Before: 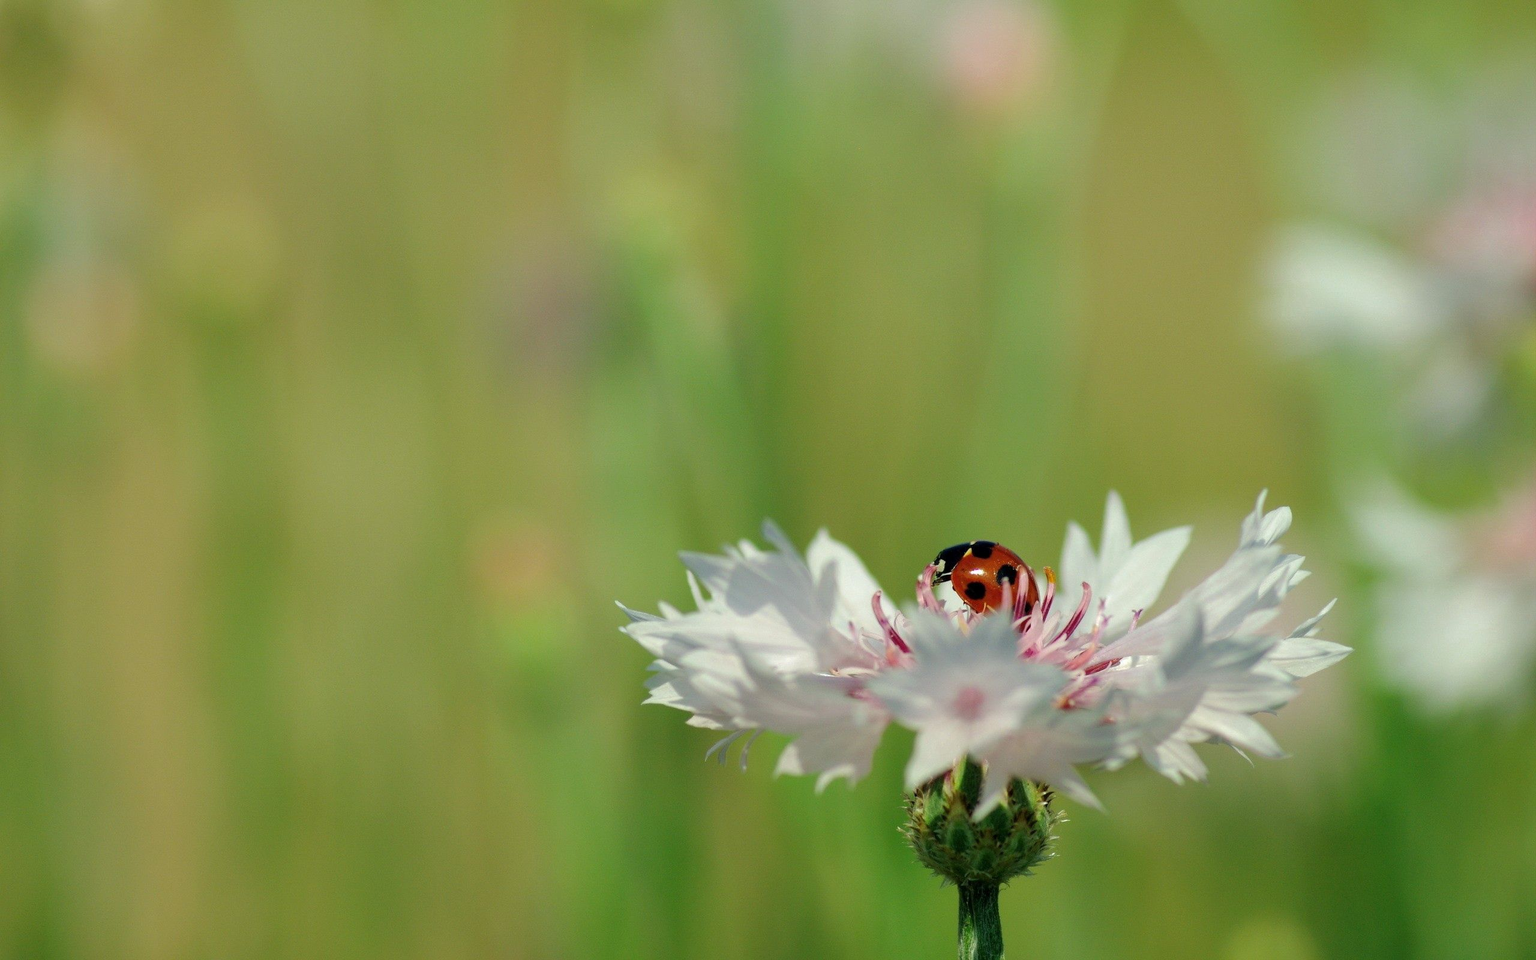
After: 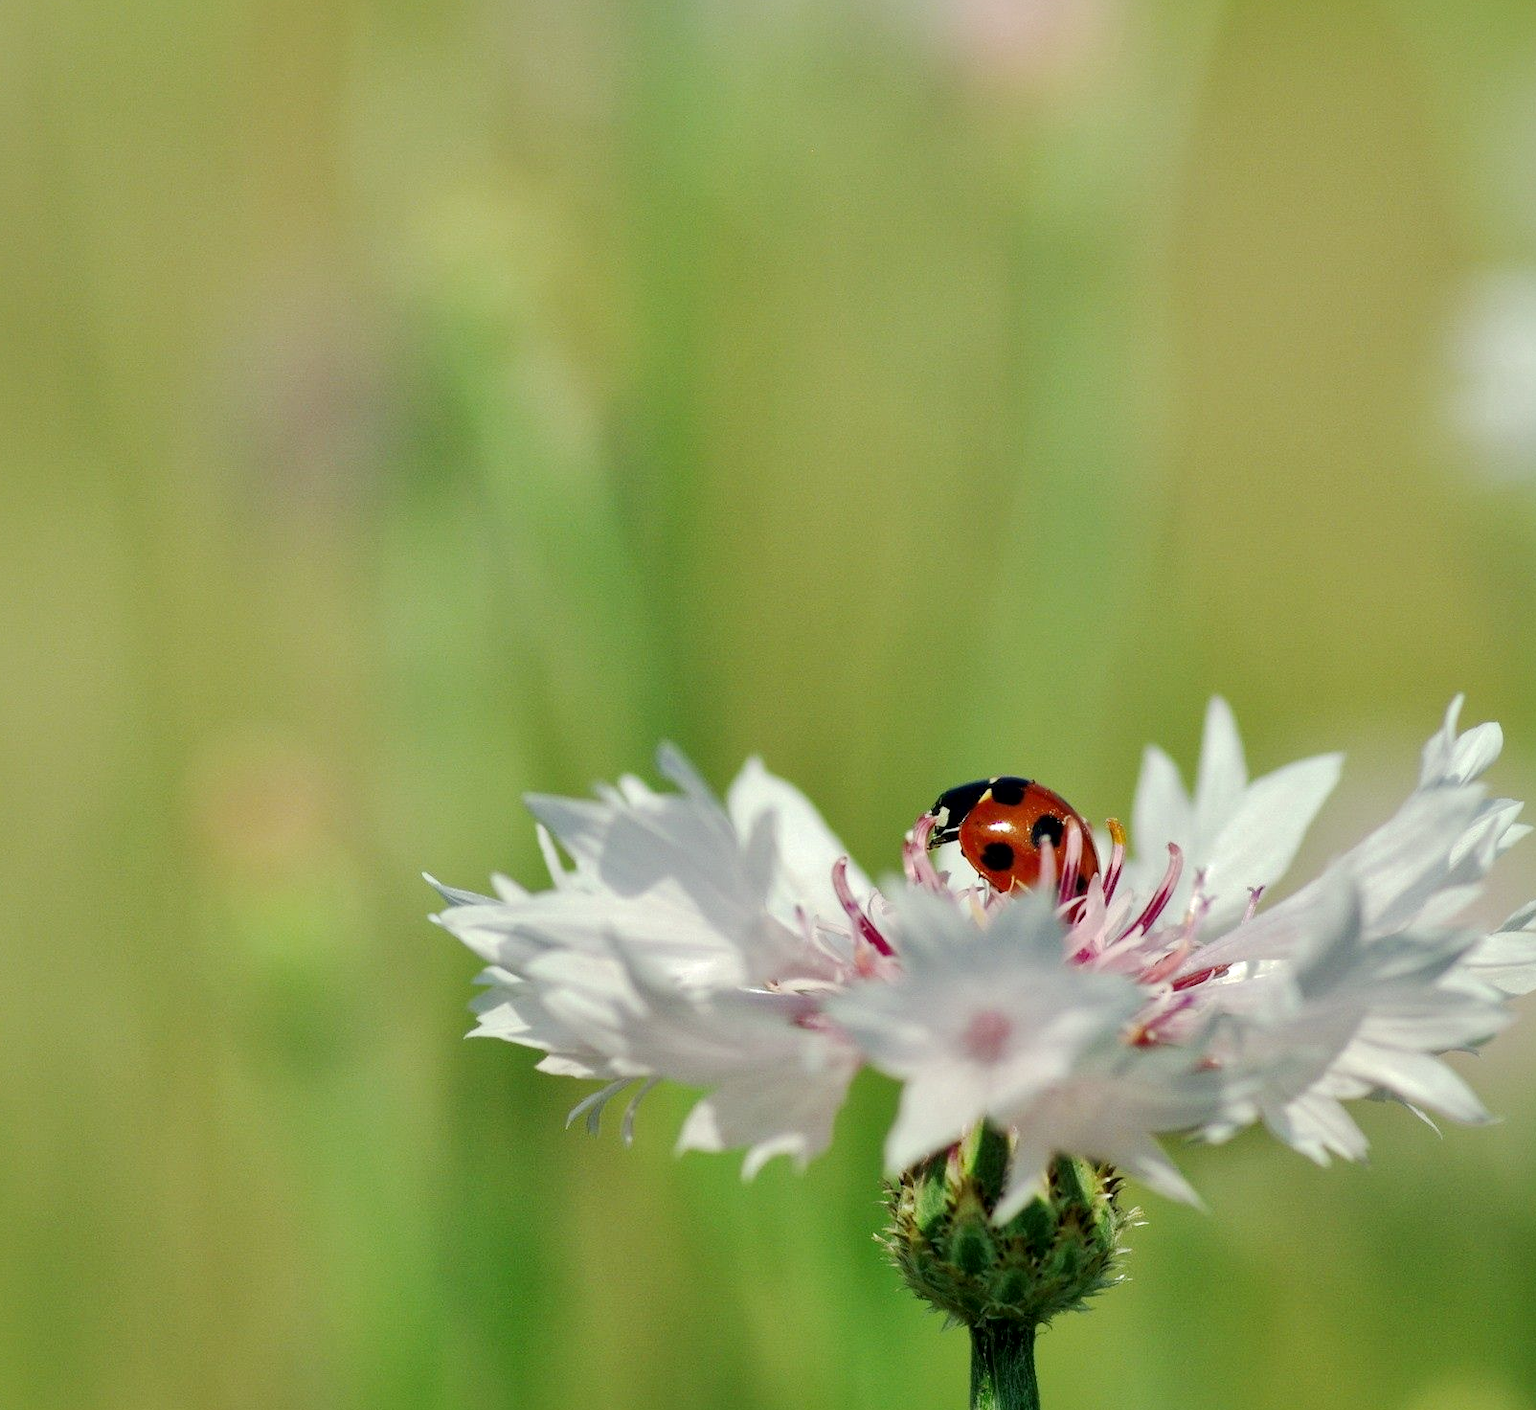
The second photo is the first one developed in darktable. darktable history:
local contrast: mode bilateral grid, contrast 20, coarseness 50, detail 149%, midtone range 0.2
crop and rotate: left 22.827%, top 5.644%, right 14.509%, bottom 2.288%
base curve: curves: ch0 [(0, 0) (0.262, 0.32) (0.722, 0.705) (1, 1)], preserve colors none
tone equalizer: edges refinement/feathering 500, mask exposure compensation -1.57 EV, preserve details guided filter
